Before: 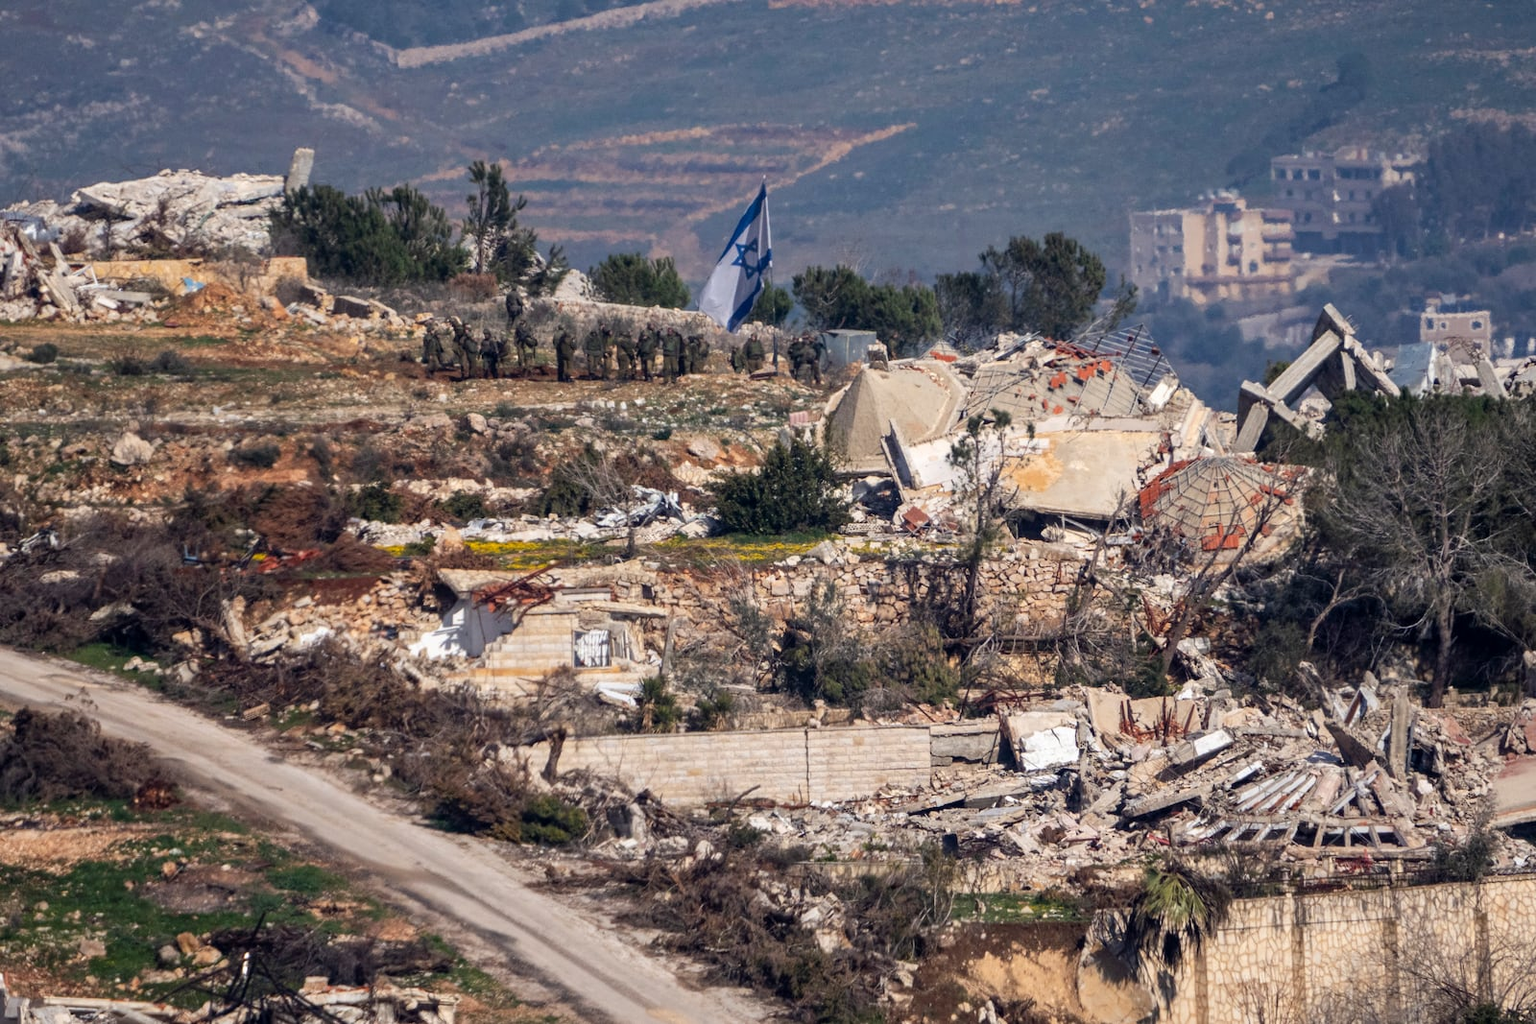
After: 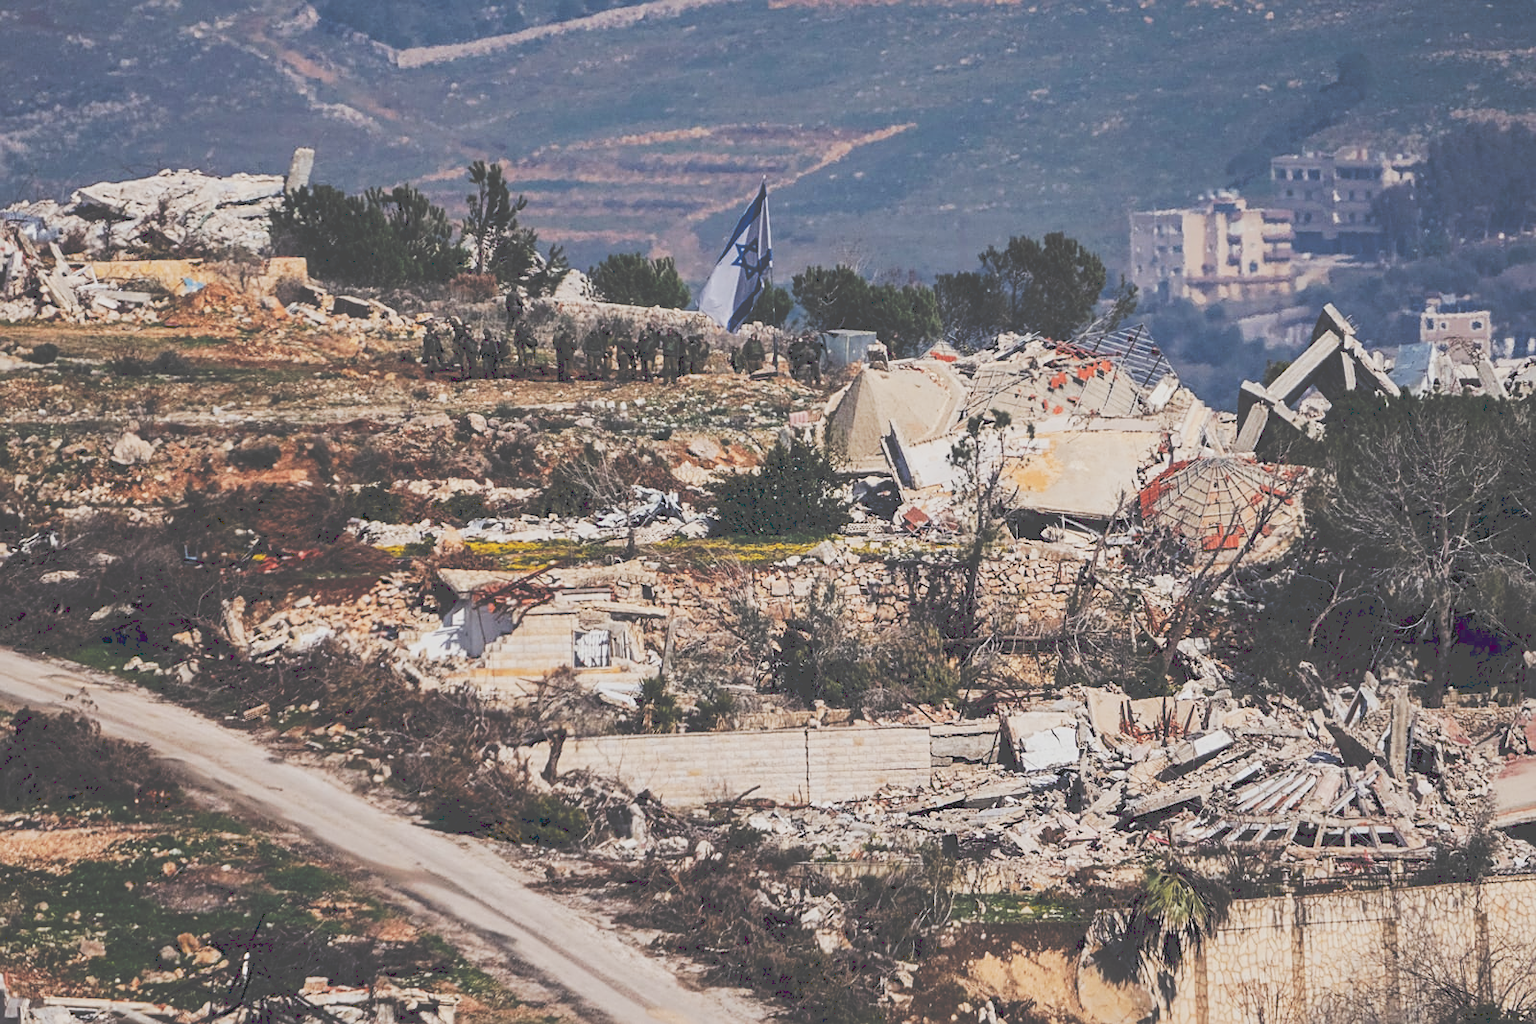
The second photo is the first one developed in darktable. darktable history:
filmic rgb: black relative exposure -7.97 EV, white relative exposure 4.03 EV, hardness 4.18, iterations of high-quality reconstruction 0
sharpen: on, module defaults
contrast brightness saturation: contrast 0.072
tone curve: curves: ch0 [(0, 0) (0.003, 0.299) (0.011, 0.299) (0.025, 0.299) (0.044, 0.299) (0.069, 0.3) (0.1, 0.306) (0.136, 0.316) (0.177, 0.326) (0.224, 0.338) (0.277, 0.366) (0.335, 0.406) (0.399, 0.462) (0.468, 0.533) (0.543, 0.607) (0.623, 0.7) (0.709, 0.775) (0.801, 0.843) (0.898, 0.903) (1, 1)], preserve colors none
